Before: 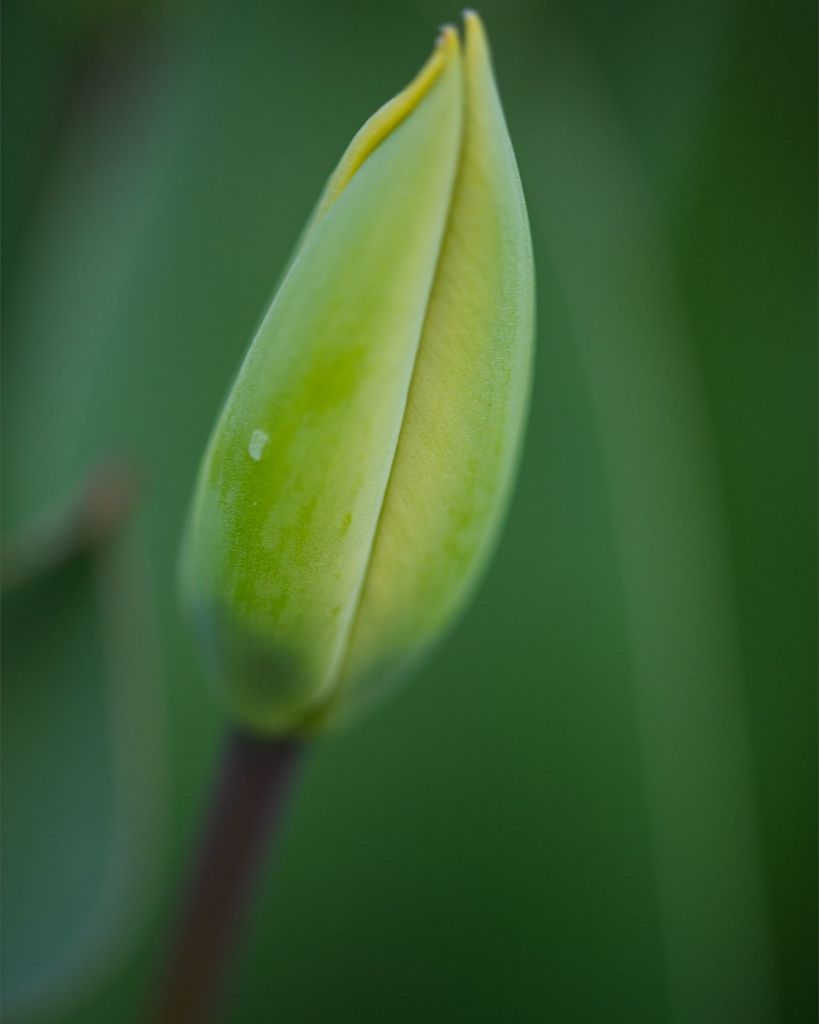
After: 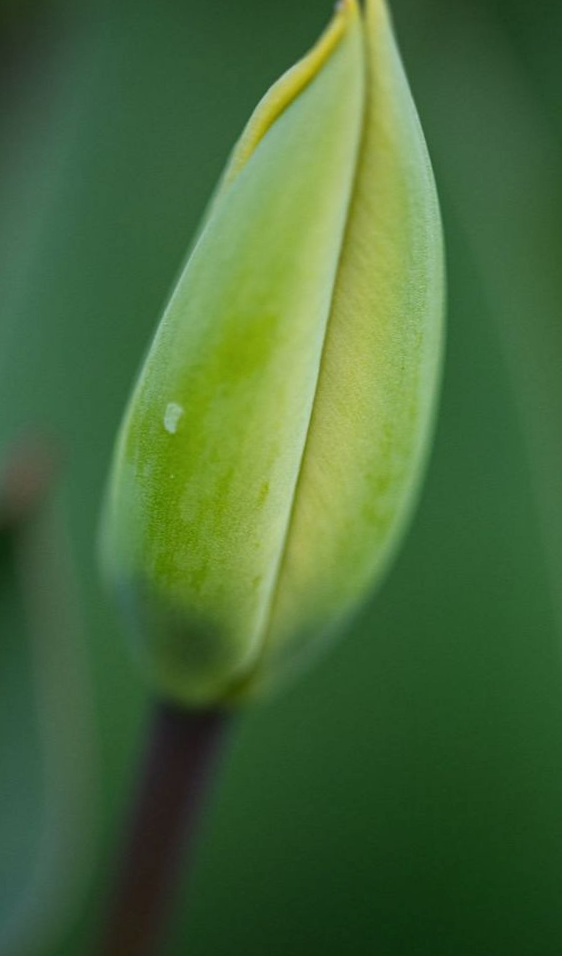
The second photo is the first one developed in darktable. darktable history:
rotate and perspective: rotation -2.12°, lens shift (vertical) 0.009, lens shift (horizontal) -0.008, automatic cropping original format, crop left 0.036, crop right 0.964, crop top 0.05, crop bottom 0.959
local contrast: detail 130%
crop and rotate: left 9.061%, right 20.142%
